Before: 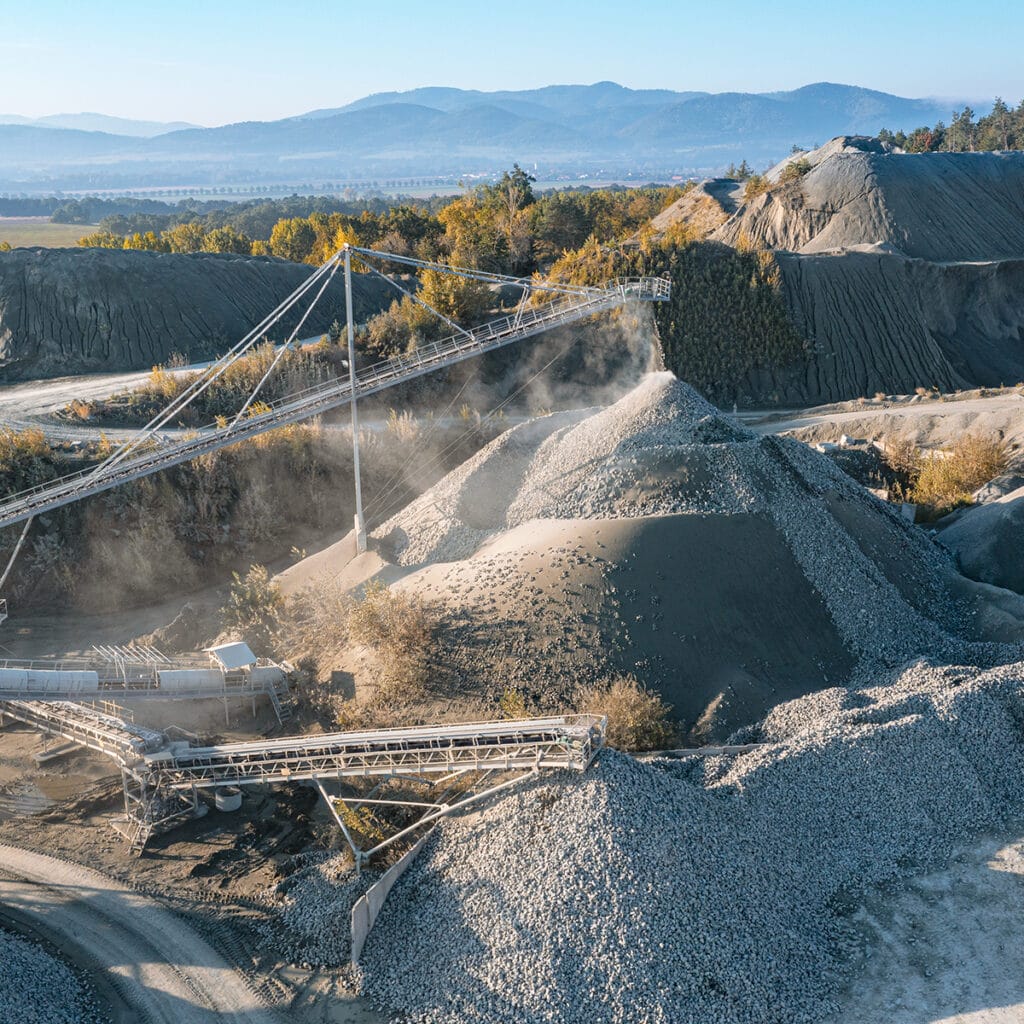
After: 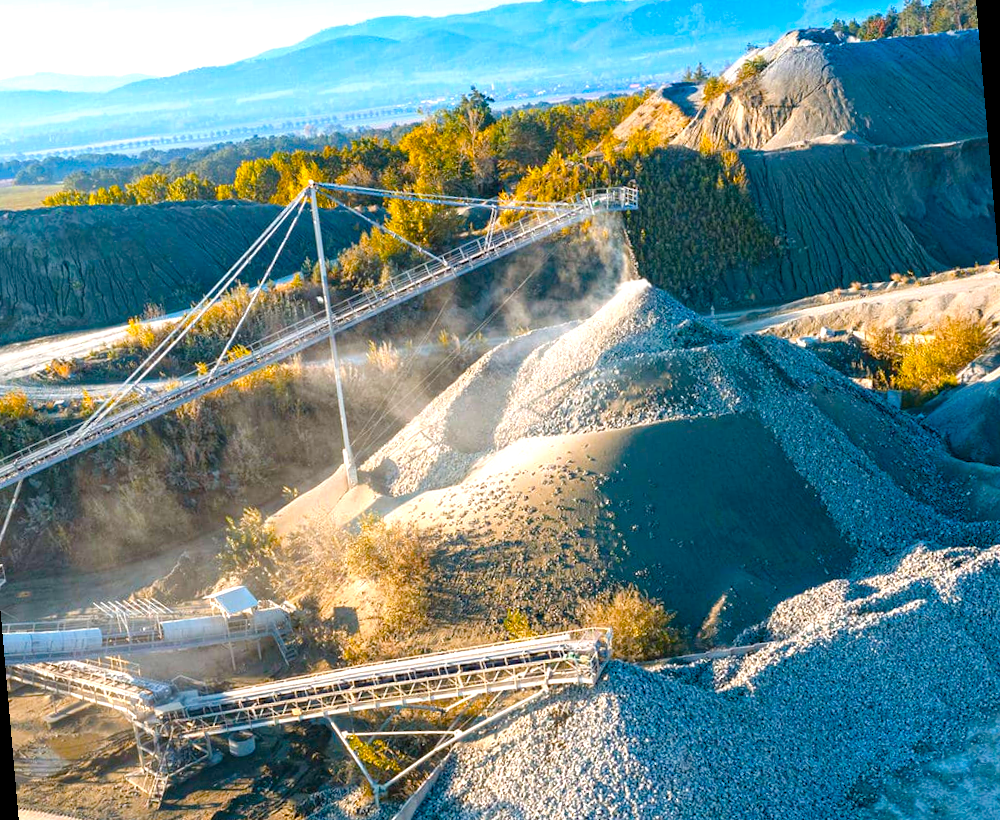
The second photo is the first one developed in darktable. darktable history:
color balance rgb: linear chroma grading › global chroma 25%, perceptual saturation grading › global saturation 45%, perceptual saturation grading › highlights -50%, perceptual saturation grading › shadows 30%, perceptual brilliance grading › global brilliance 18%, global vibrance 40%
rotate and perspective: rotation -5°, crop left 0.05, crop right 0.952, crop top 0.11, crop bottom 0.89
crop and rotate: top 0%, bottom 5.097%
